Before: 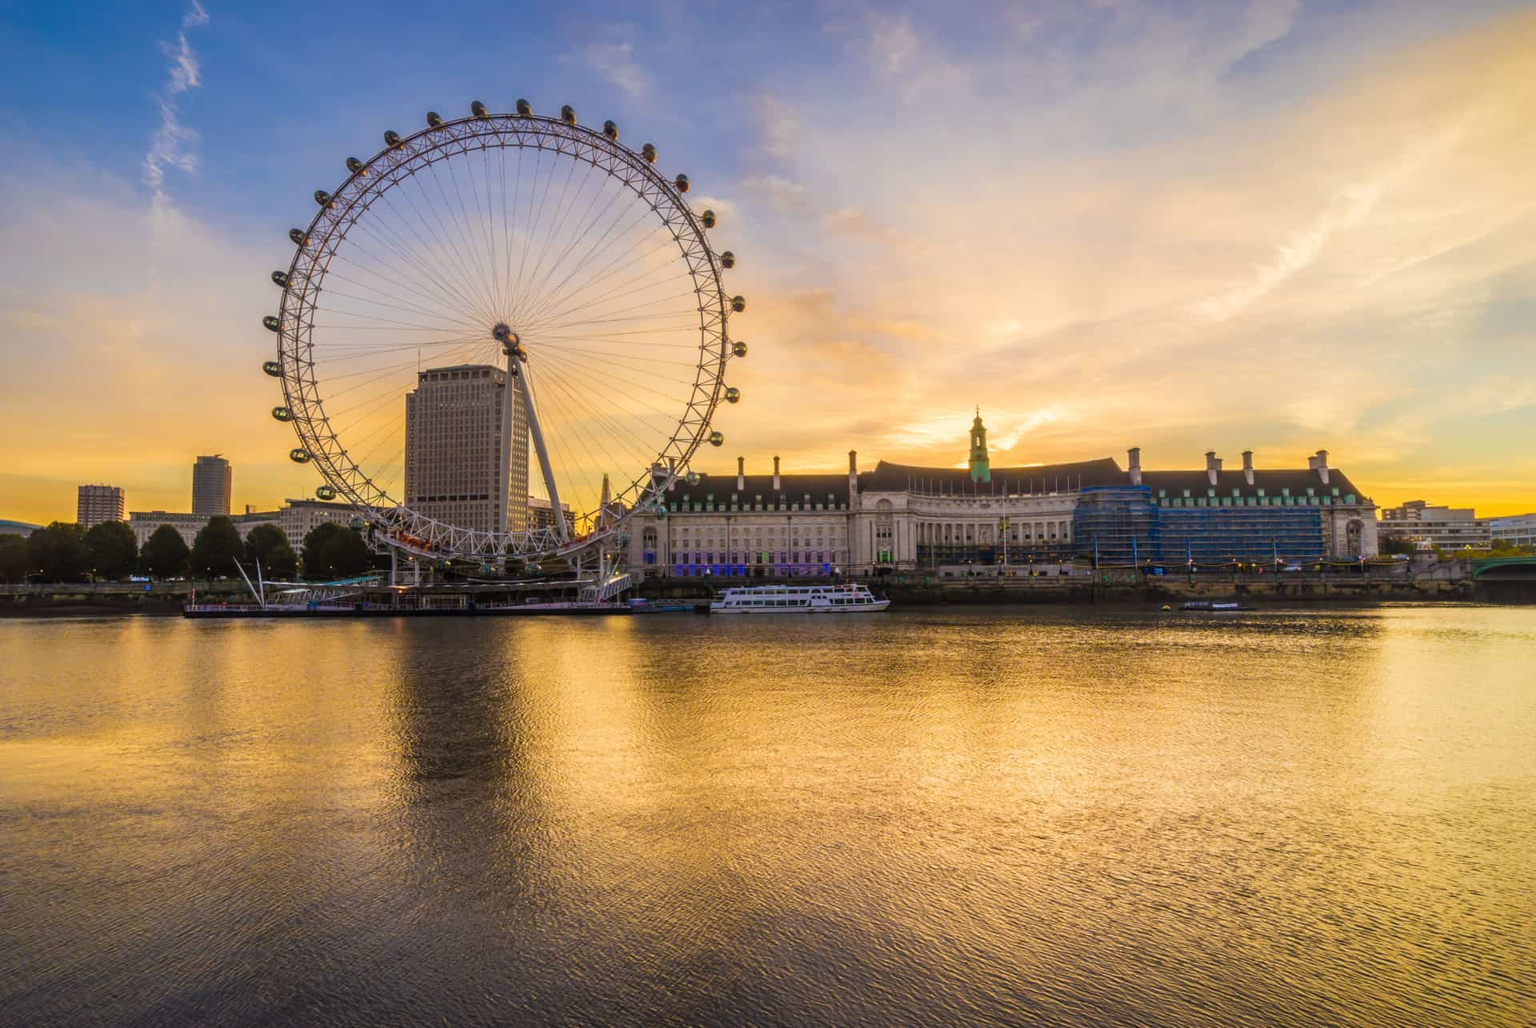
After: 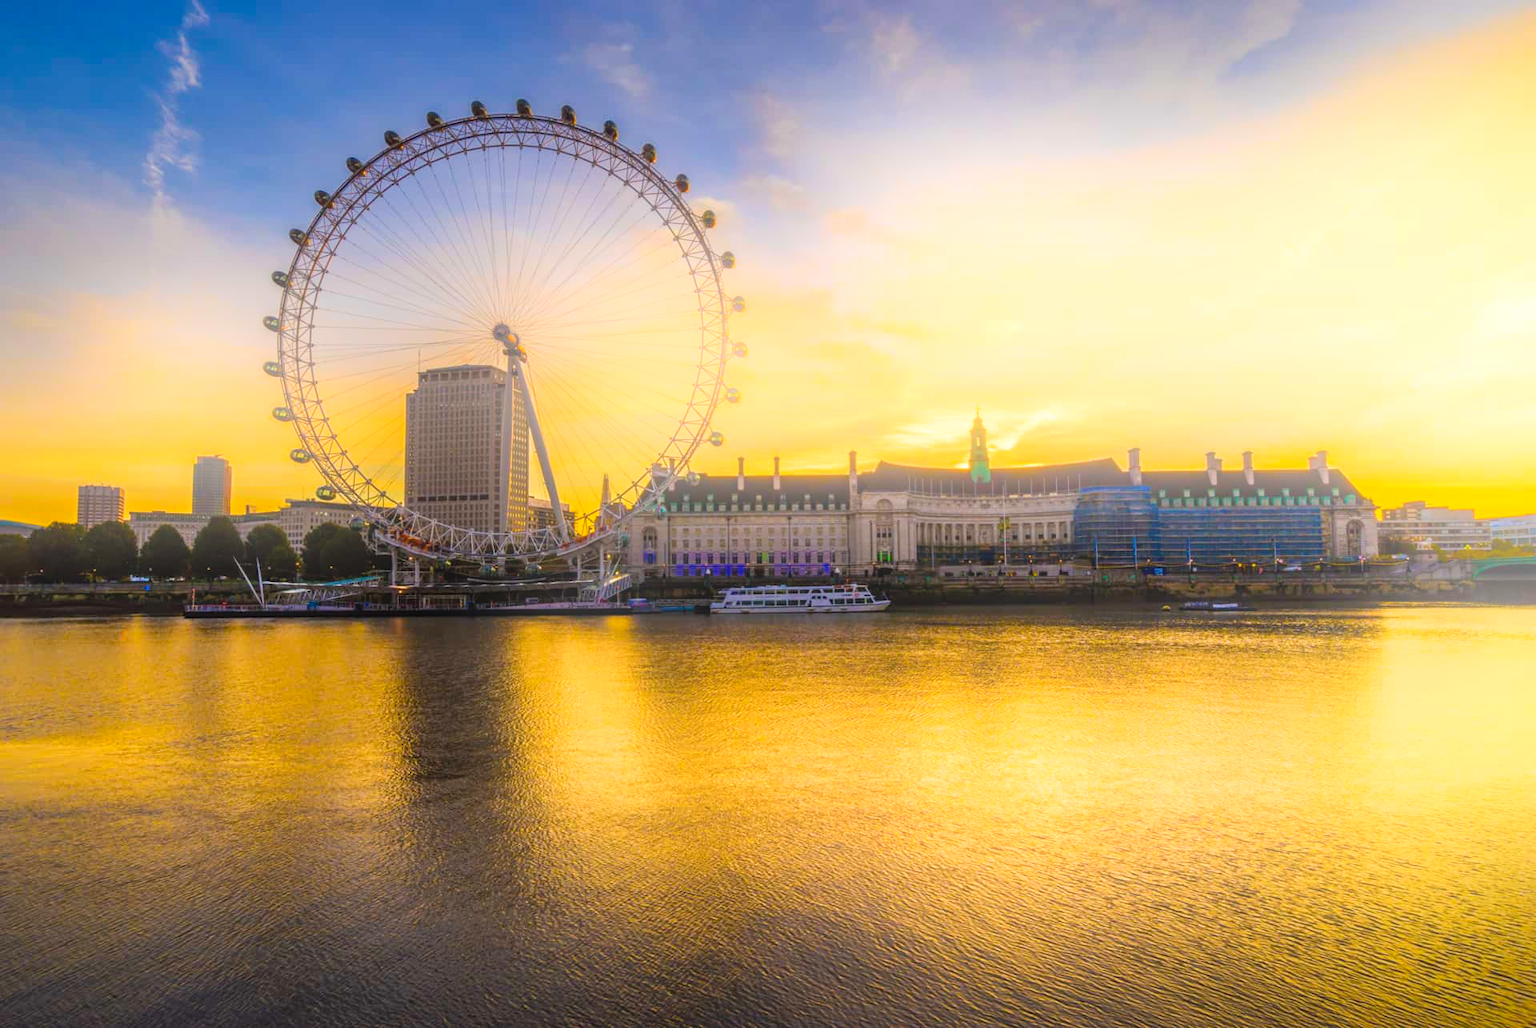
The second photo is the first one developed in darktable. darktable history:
color balance rgb: perceptual saturation grading › global saturation 30%, global vibrance 10%
bloom: on, module defaults
shadows and highlights: shadows -10, white point adjustment 1.5, highlights 10
